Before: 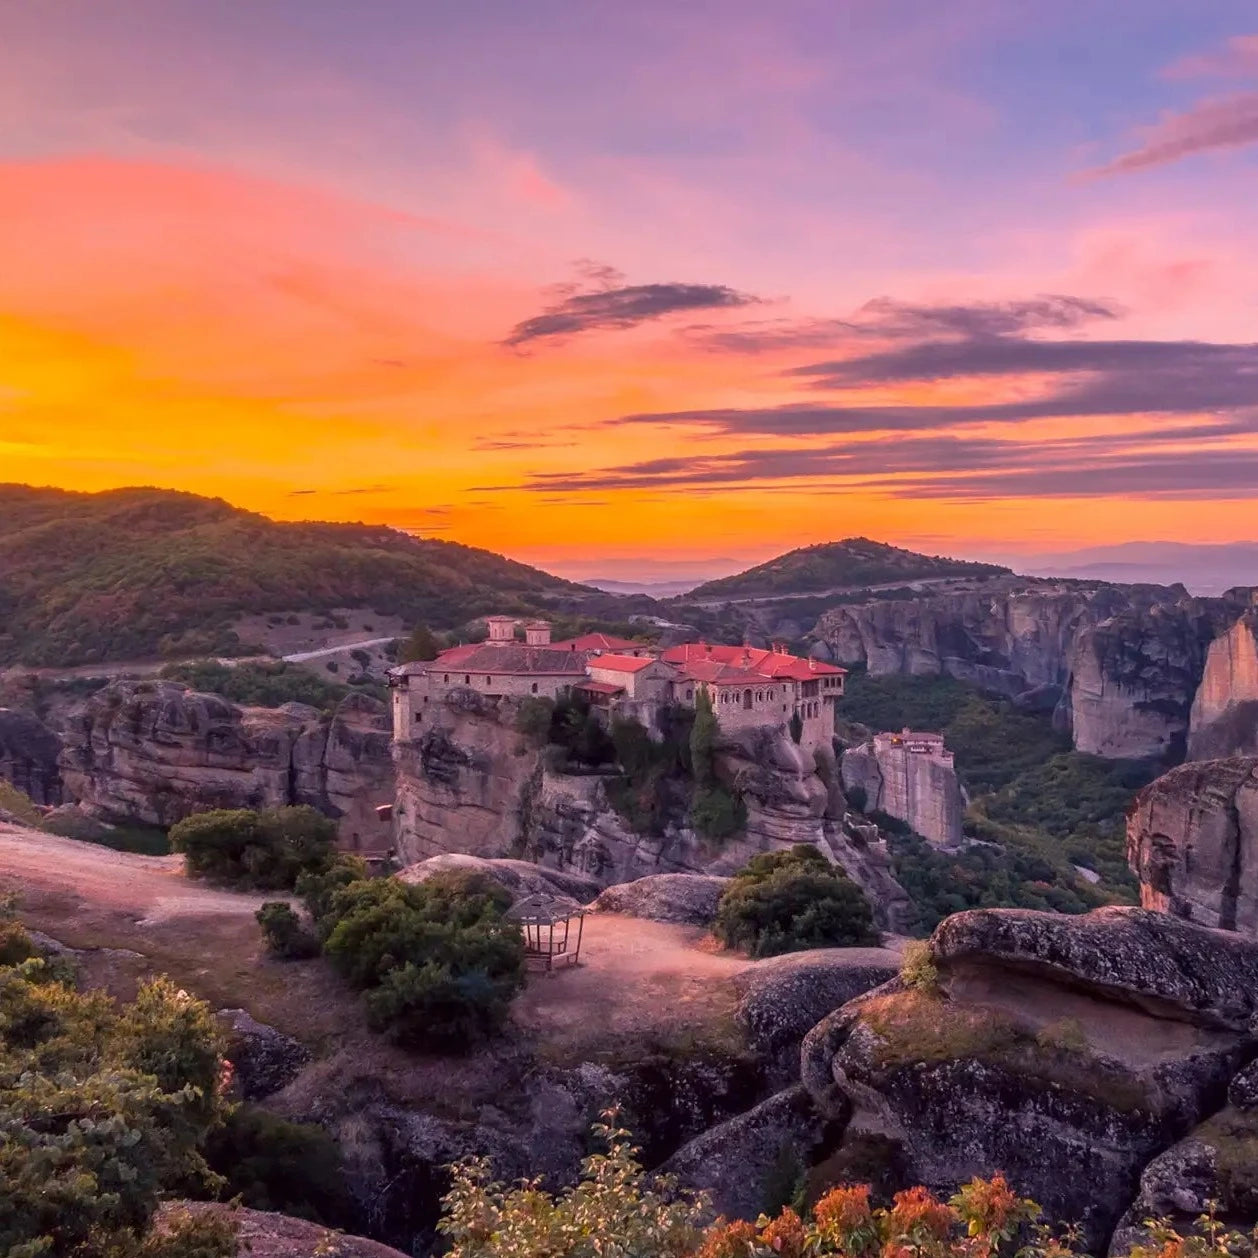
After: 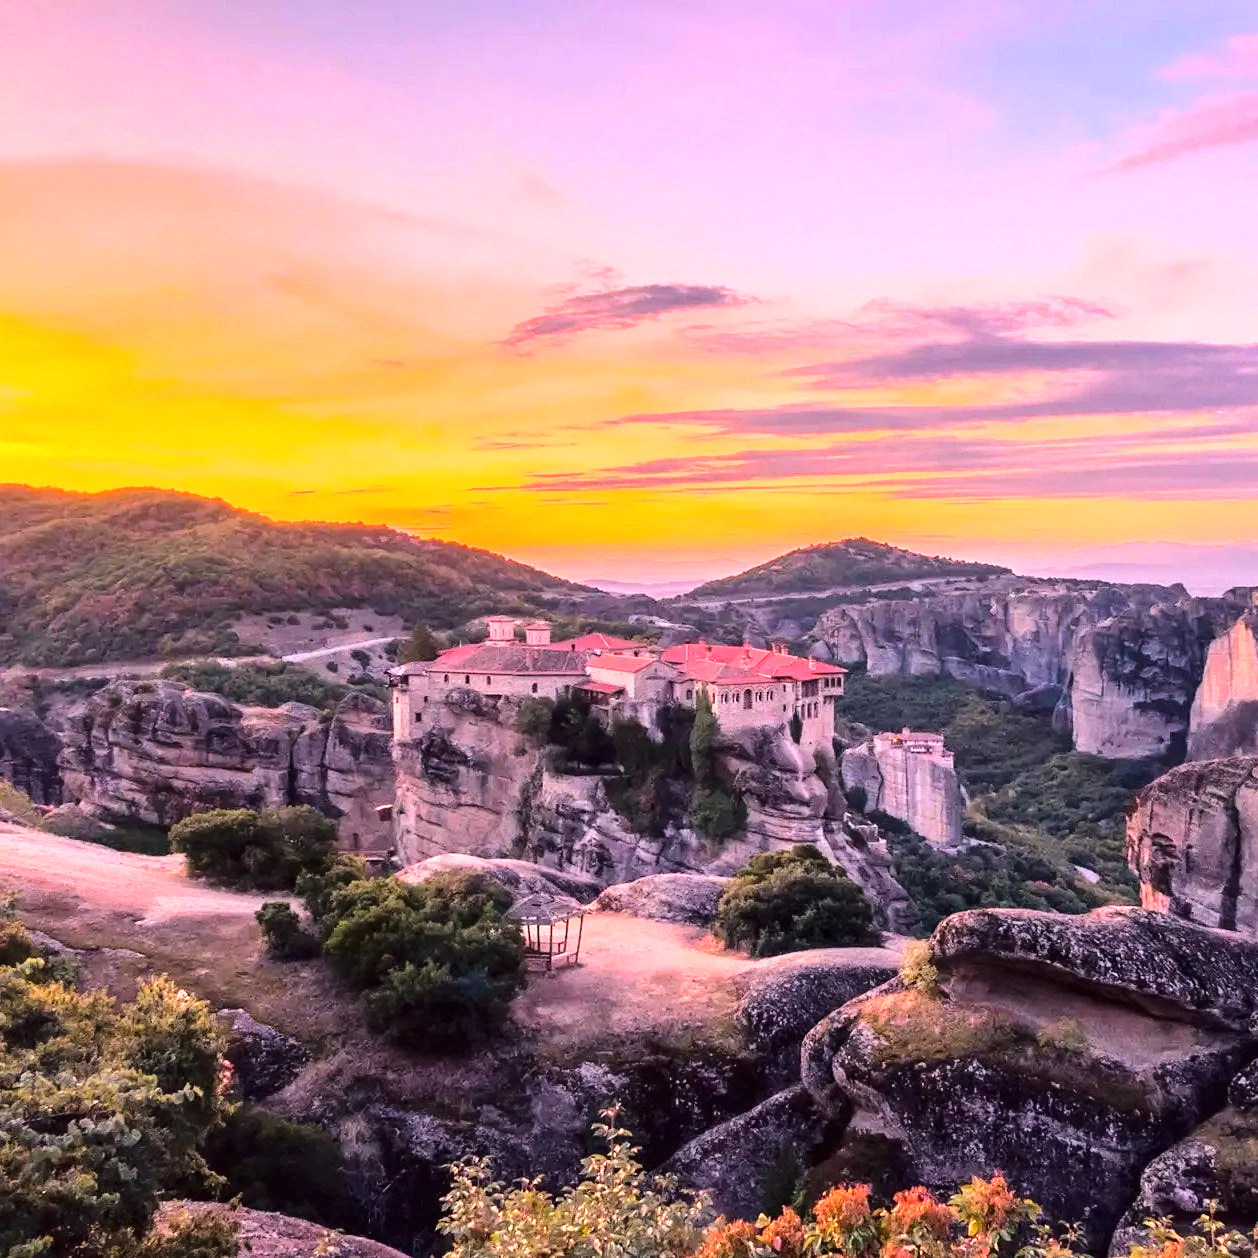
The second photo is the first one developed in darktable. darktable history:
exposure: black level correction 0, exposure 0.697 EV, compensate exposure bias true, compensate highlight preservation false
base curve: curves: ch0 [(0, 0) (0.036, 0.025) (0.121, 0.166) (0.206, 0.329) (0.605, 0.79) (1, 1)]
